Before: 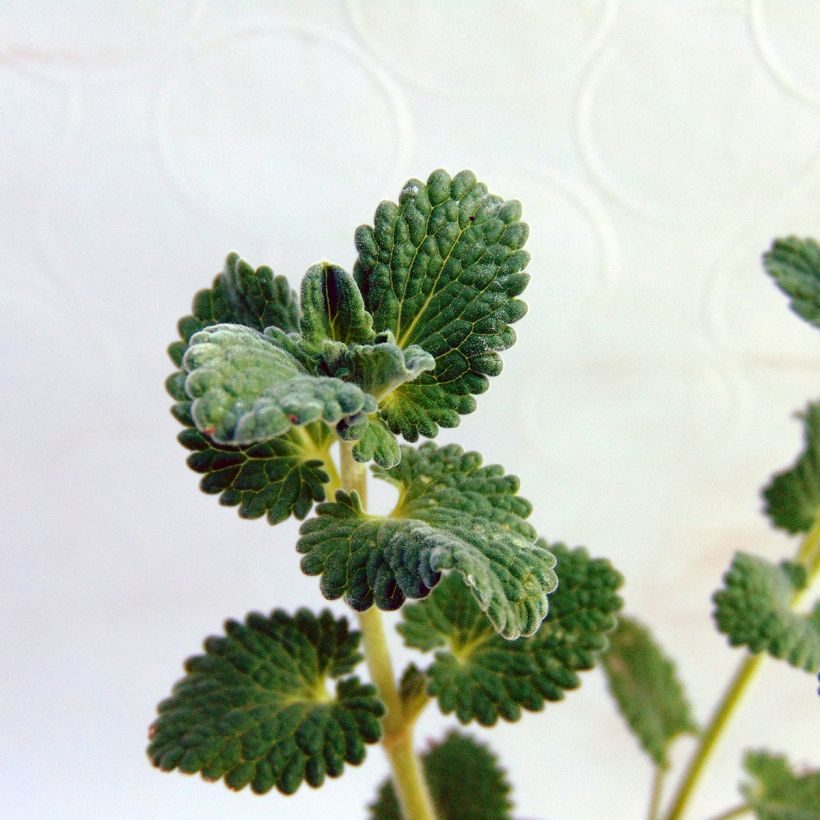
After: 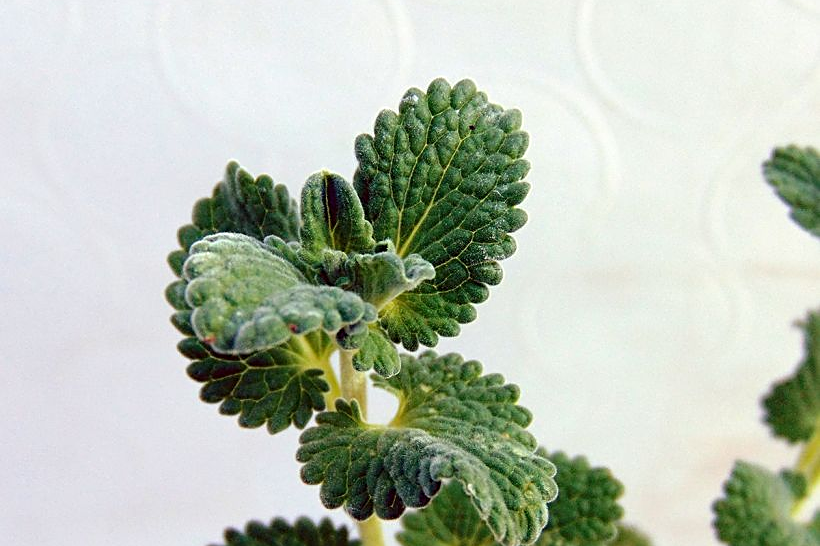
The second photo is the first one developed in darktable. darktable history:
sharpen: on, module defaults
crop: top 11.166%, bottom 22.168%
exposure: exposure 0 EV, compensate highlight preservation false
